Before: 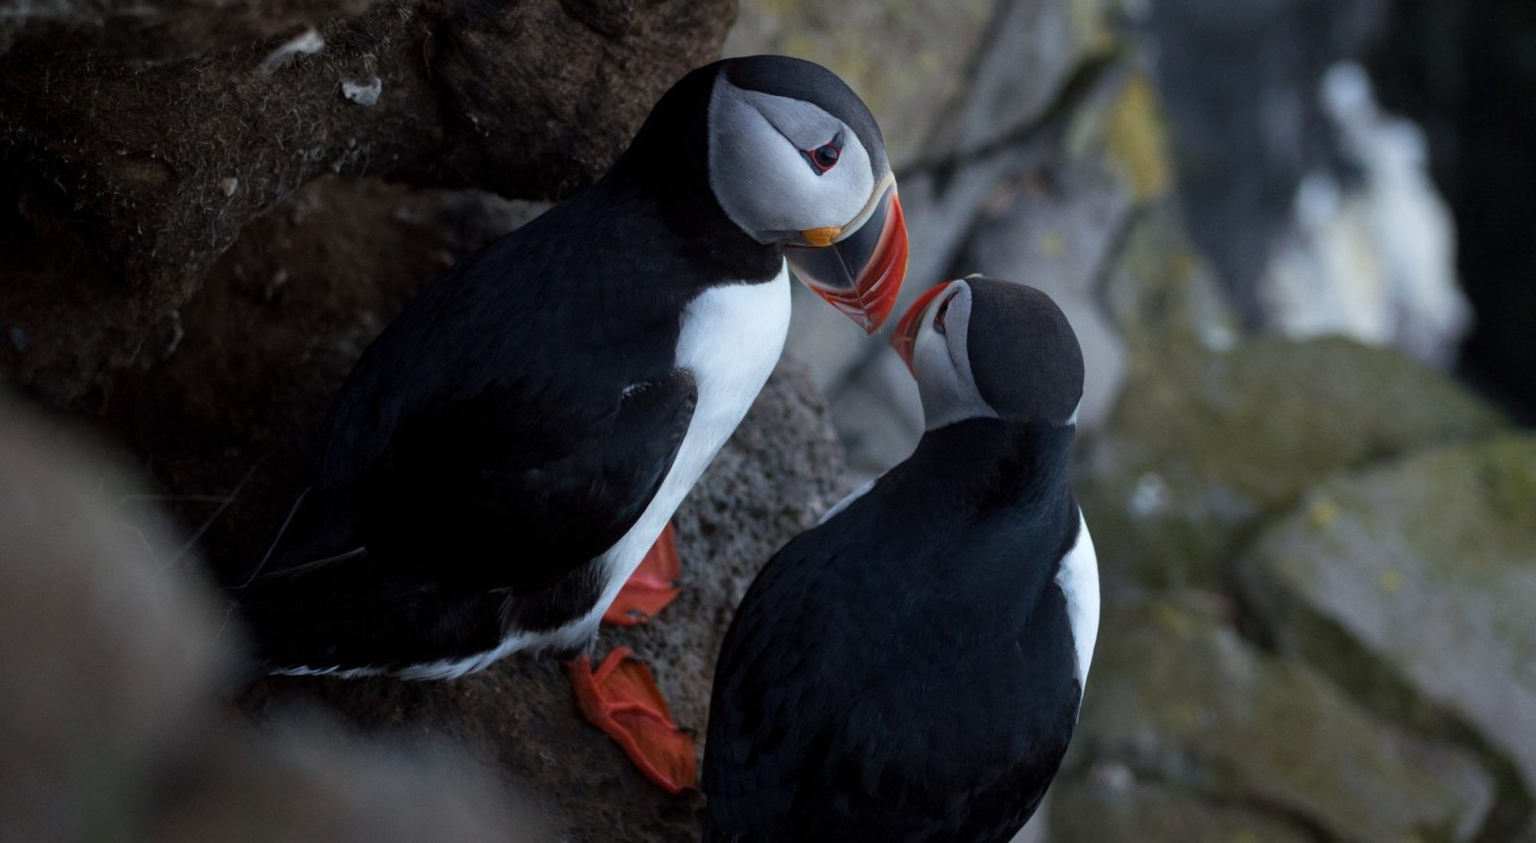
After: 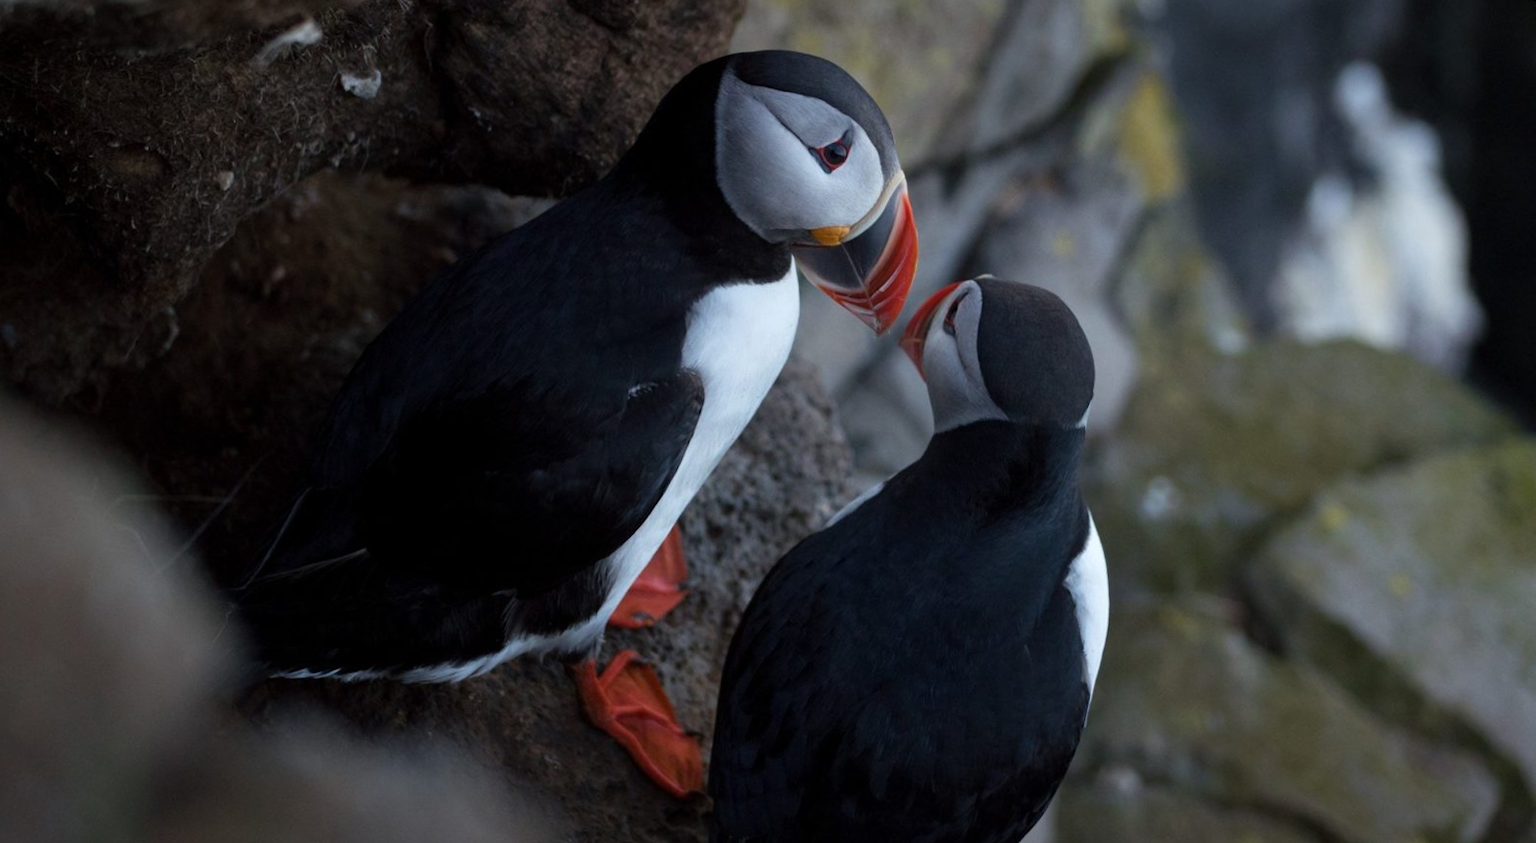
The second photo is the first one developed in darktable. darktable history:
rotate and perspective: rotation 0.174°, lens shift (vertical) 0.013, lens shift (horizontal) 0.019, shear 0.001, automatic cropping original format, crop left 0.007, crop right 0.991, crop top 0.016, crop bottom 0.997
crop and rotate: left 0.126%
